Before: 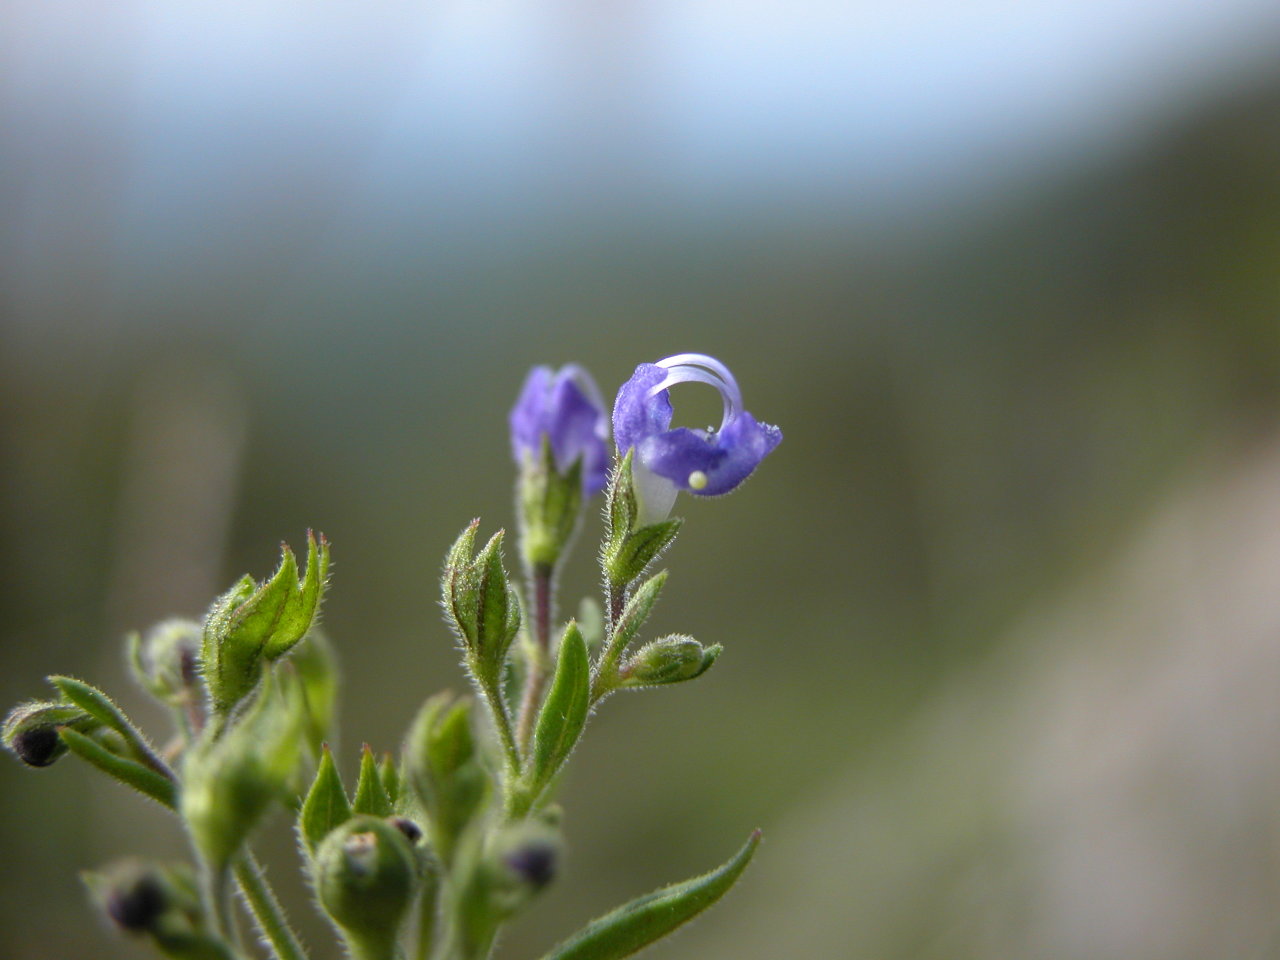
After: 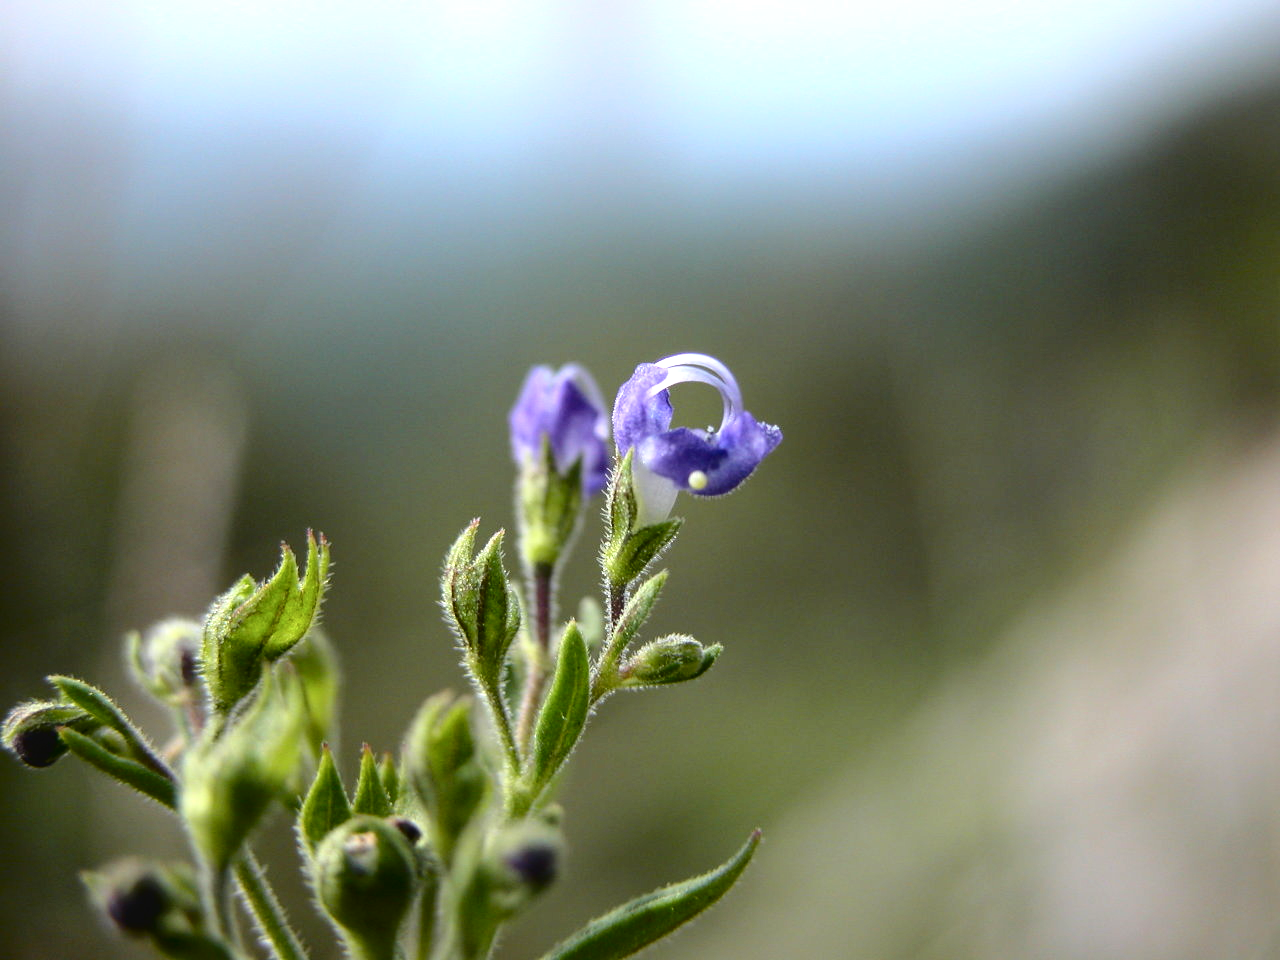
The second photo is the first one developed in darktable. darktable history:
color balance rgb: perceptual saturation grading › global saturation 0.144%, perceptual saturation grading › highlights -15.209%, perceptual saturation grading › shadows 24.068%, perceptual brilliance grading › global brilliance 15.716%, perceptual brilliance grading › shadows -34.193%, global vibrance 20%
tone curve: curves: ch0 [(0, 0) (0.003, 0.03) (0.011, 0.032) (0.025, 0.035) (0.044, 0.038) (0.069, 0.041) (0.1, 0.058) (0.136, 0.091) (0.177, 0.133) (0.224, 0.181) (0.277, 0.268) (0.335, 0.363) (0.399, 0.461) (0.468, 0.554) (0.543, 0.633) (0.623, 0.709) (0.709, 0.784) (0.801, 0.869) (0.898, 0.938) (1, 1)], color space Lab, independent channels, preserve colors none
